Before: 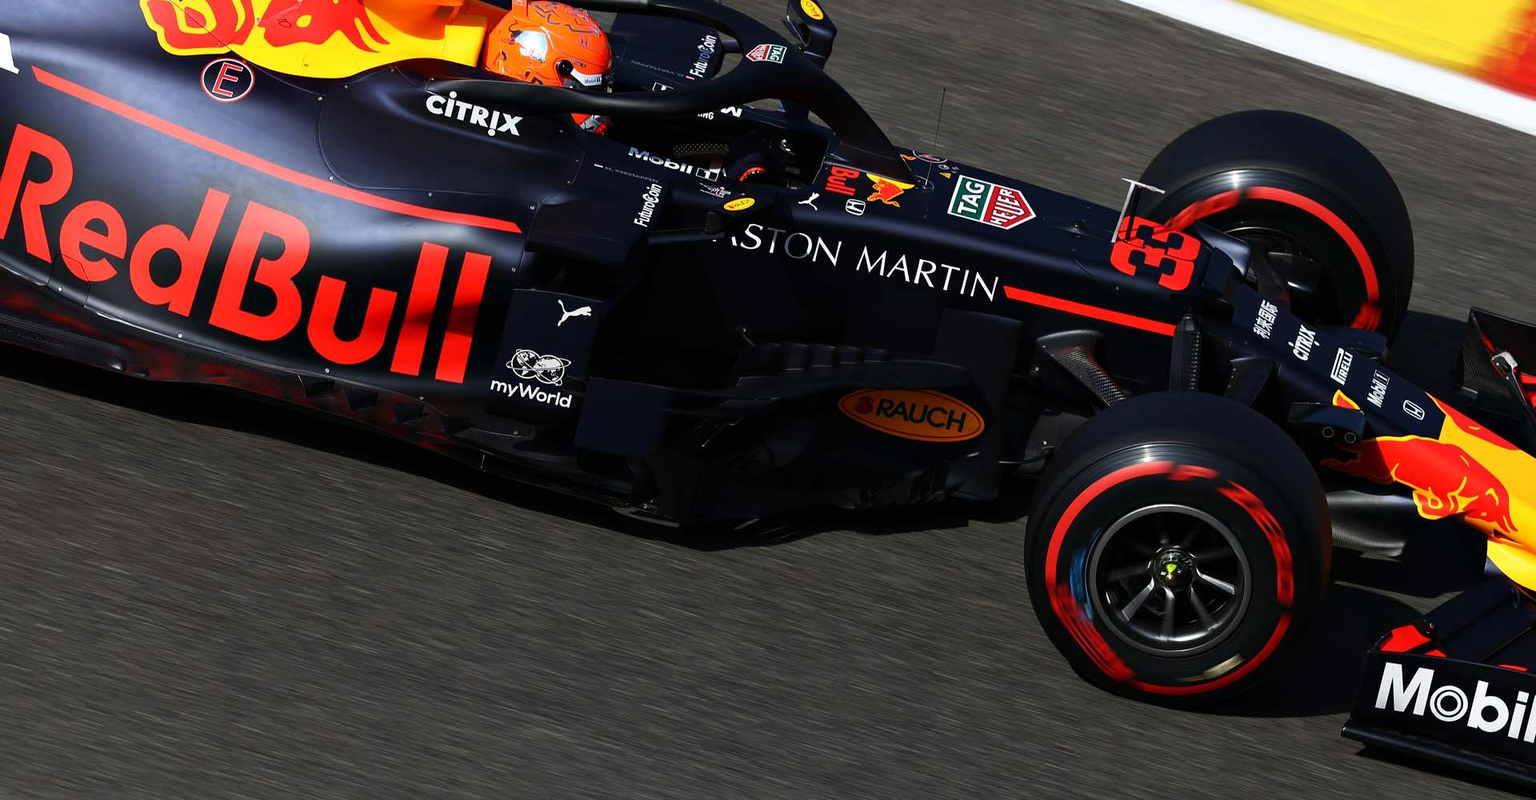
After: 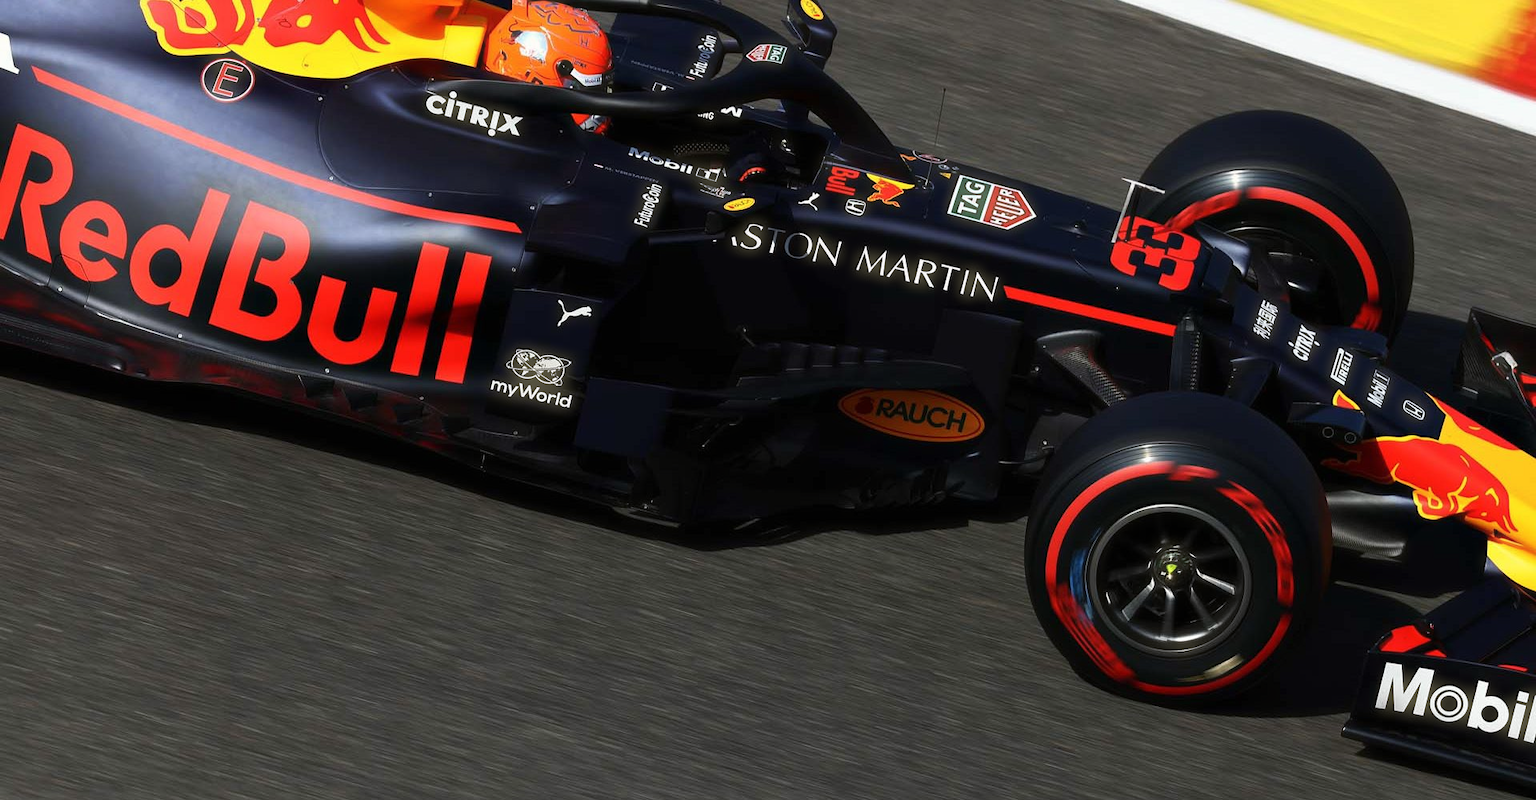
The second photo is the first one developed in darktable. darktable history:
haze removal: strength -0.095, compatibility mode true, adaptive false
